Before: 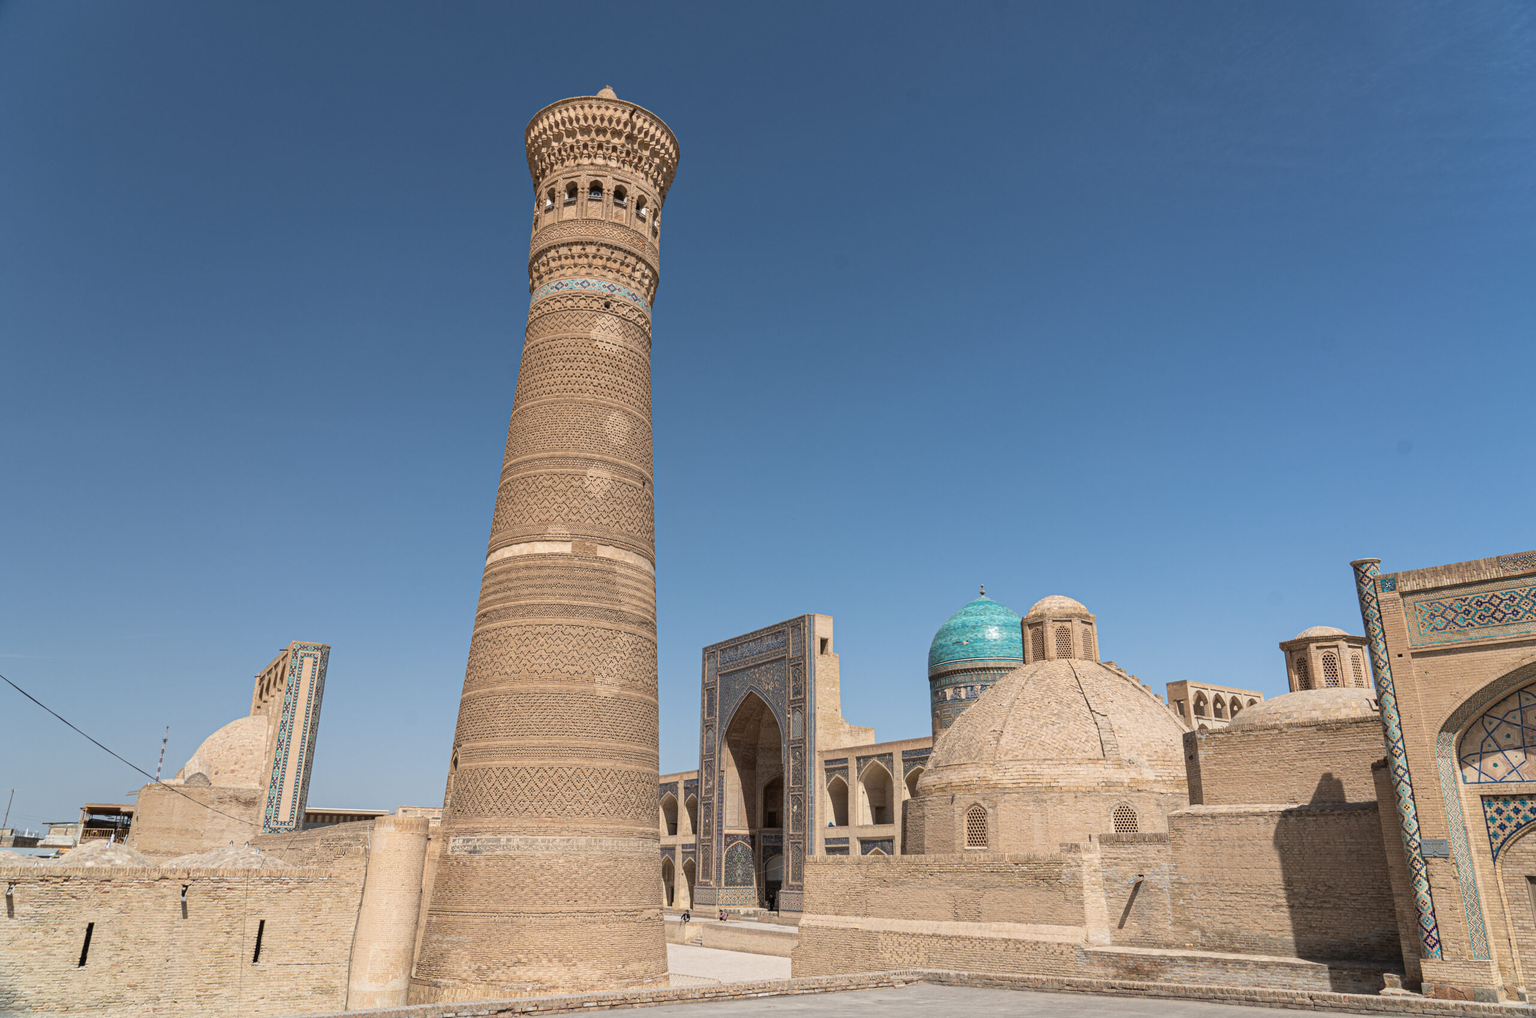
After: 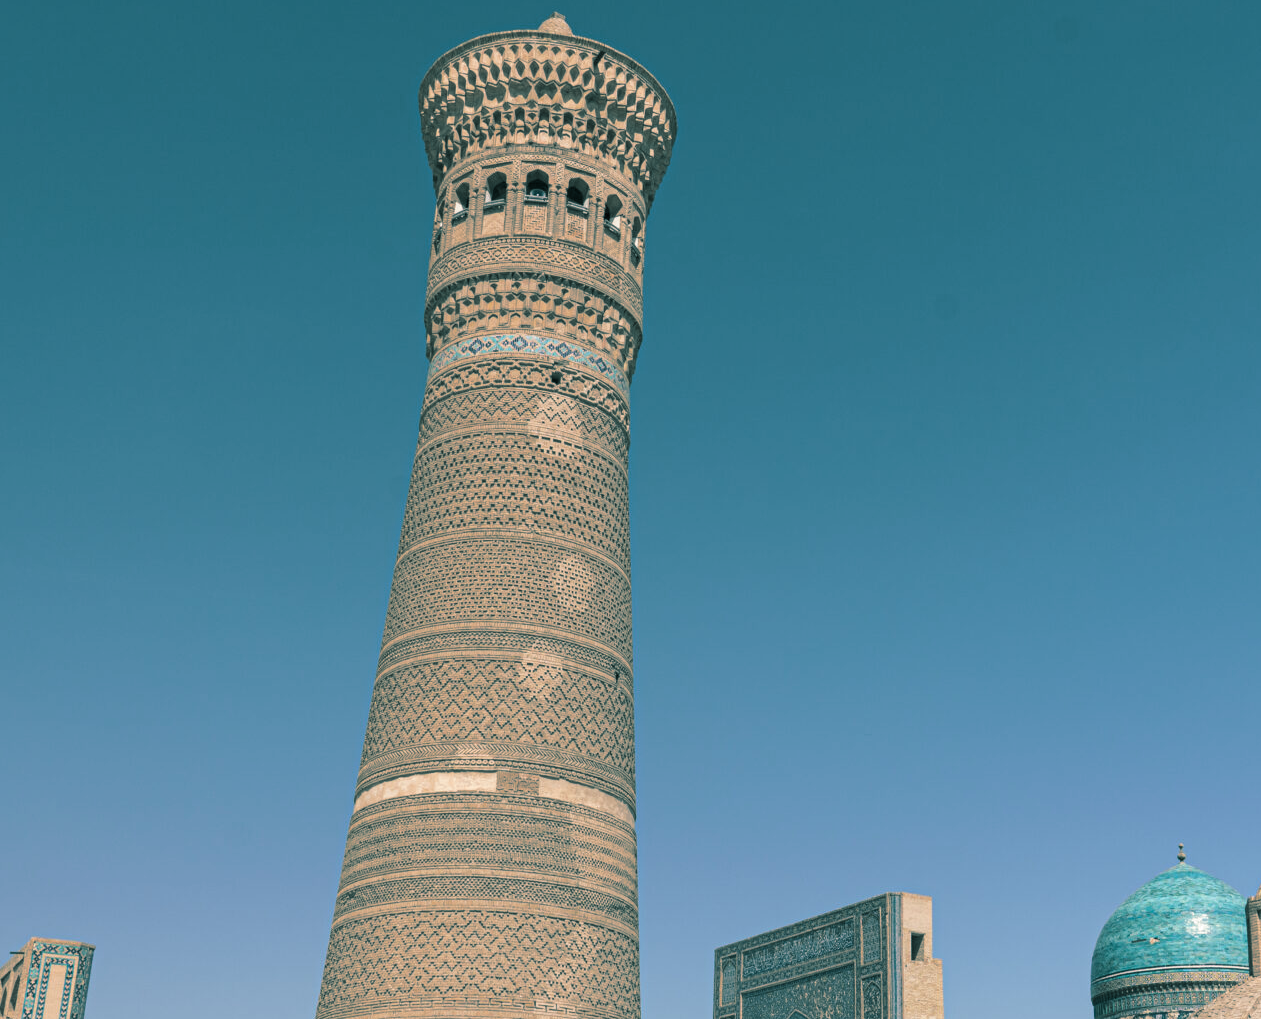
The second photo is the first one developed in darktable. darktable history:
crop: left 17.835%, top 7.675%, right 32.881%, bottom 32.213%
split-toning: shadows › hue 186.43°, highlights › hue 49.29°, compress 30.29%
